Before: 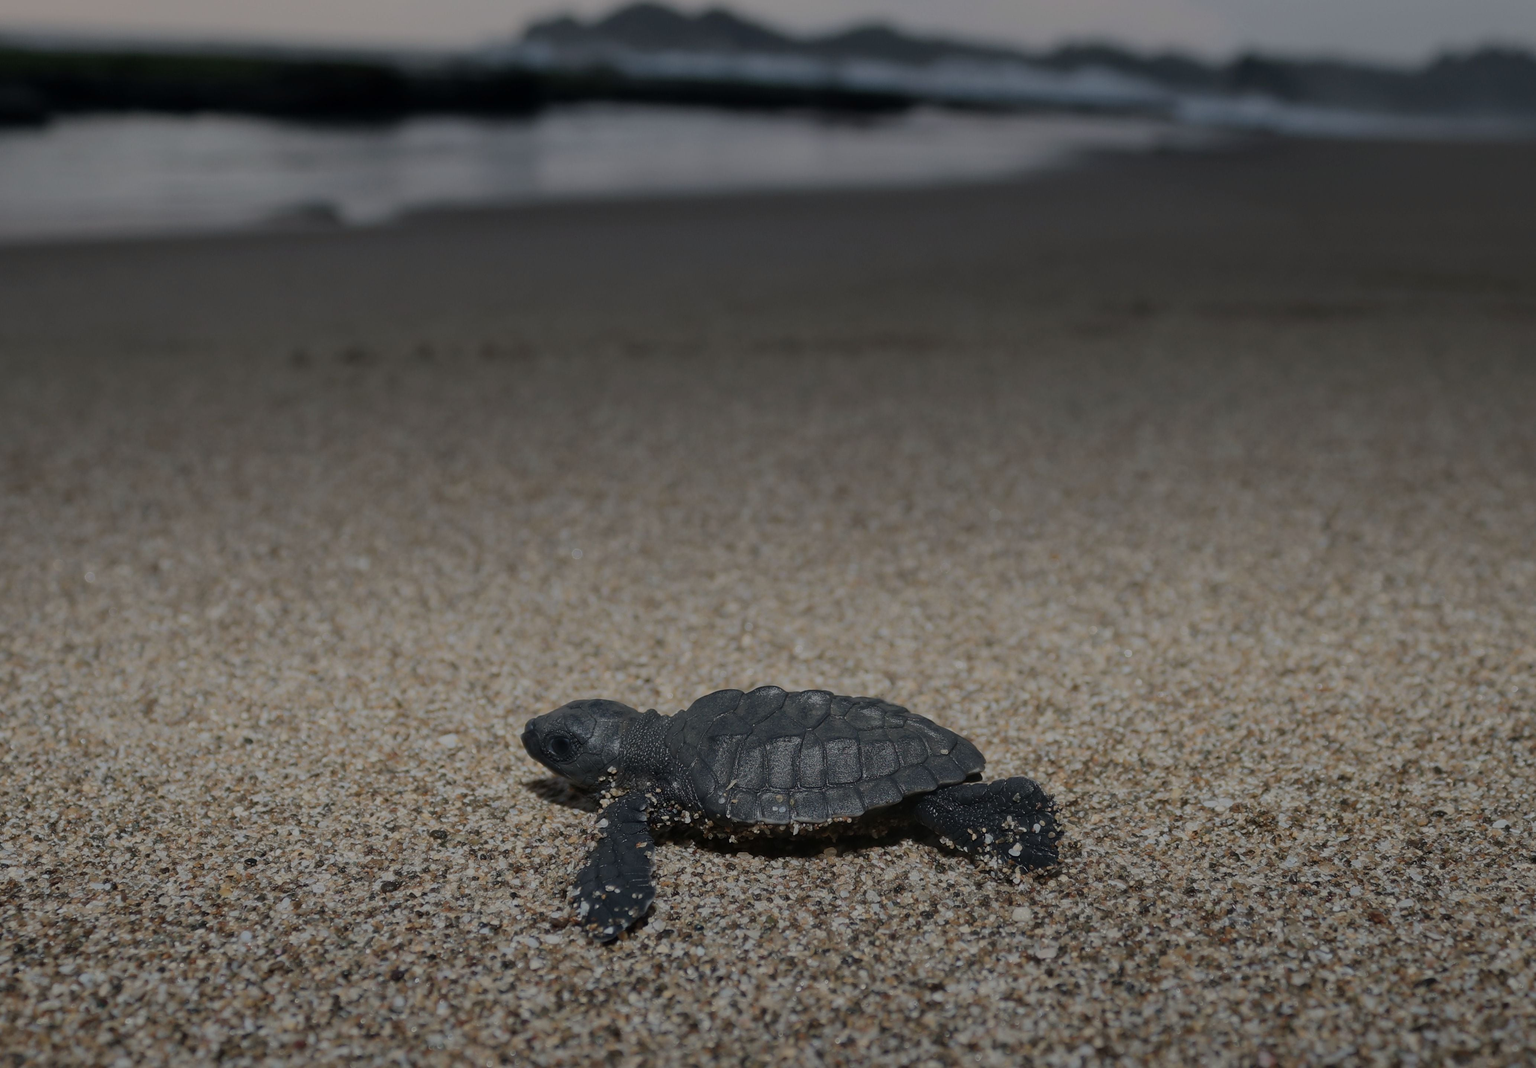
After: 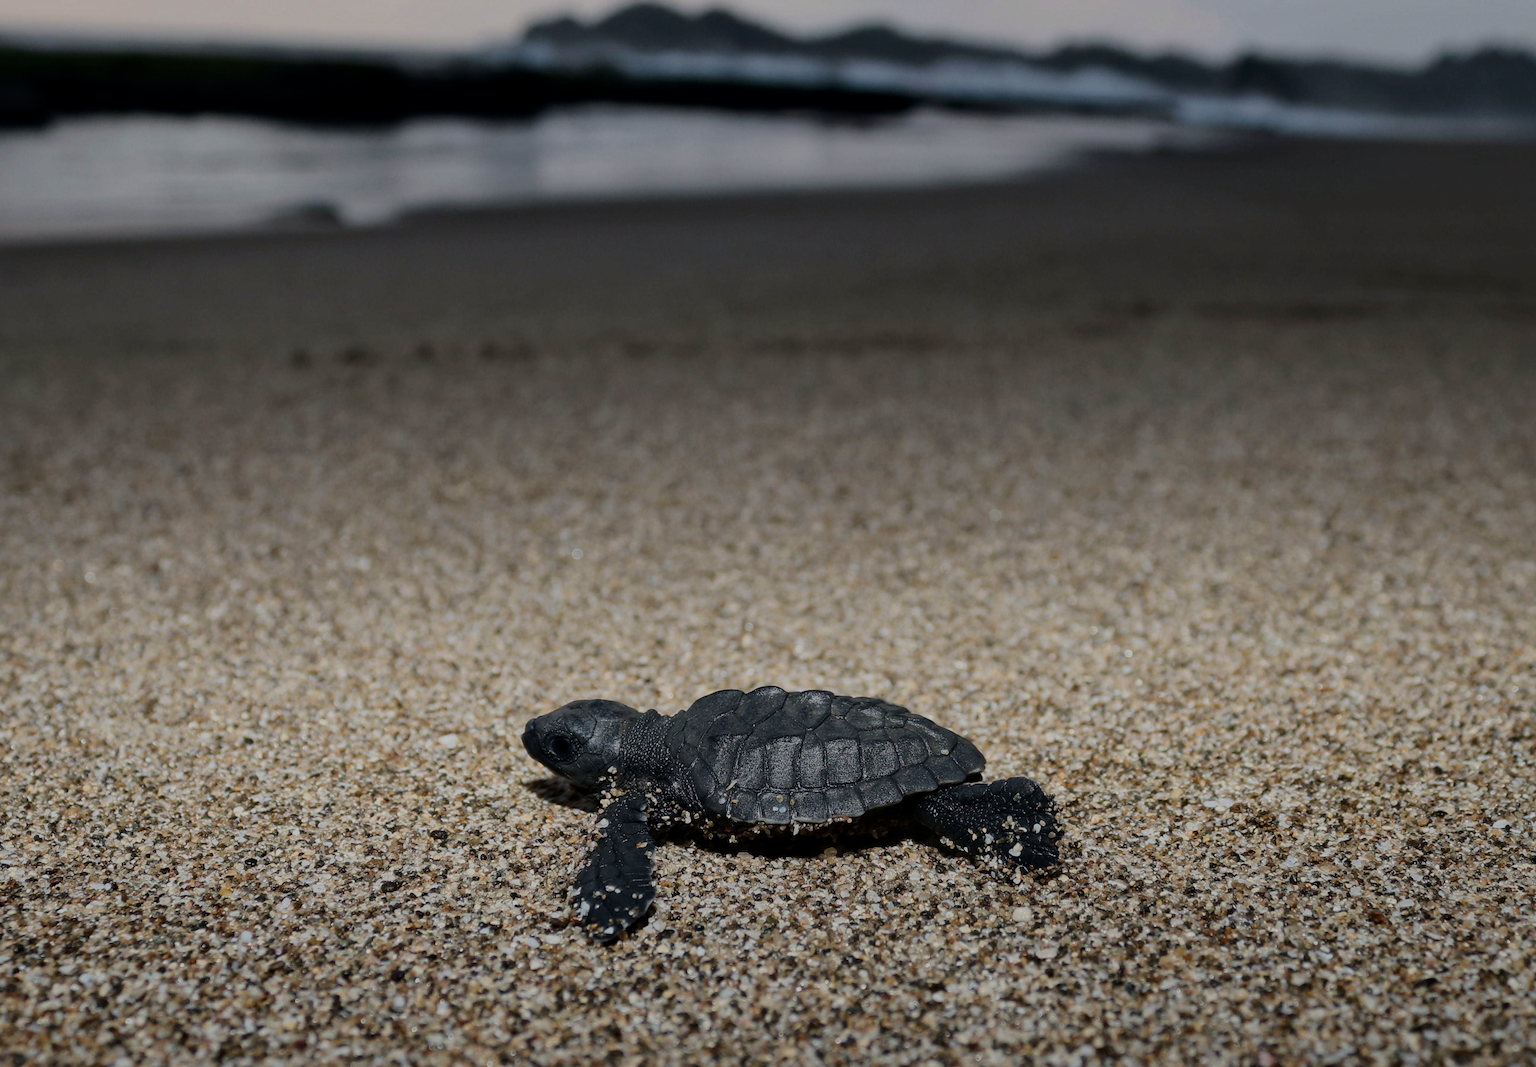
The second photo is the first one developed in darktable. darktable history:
tone curve: curves: ch0 [(0, 0) (0.091, 0.077) (0.389, 0.458) (0.745, 0.82) (0.856, 0.899) (0.92, 0.938) (1, 0.973)]; ch1 [(0, 0) (0.437, 0.404) (0.5, 0.5) (0.529, 0.55) (0.58, 0.6) (0.616, 0.649) (1, 1)]; ch2 [(0, 0) (0.442, 0.415) (0.5, 0.5) (0.535, 0.557) (0.585, 0.62) (1, 1)]
local contrast: mode bilateral grid, contrast 21, coarseness 50, detail 119%, midtone range 0.2
color balance rgb: power › luminance -14.821%, perceptual saturation grading › global saturation 27.574%, perceptual saturation grading › highlights -25.47%, perceptual saturation grading › shadows 24.642%, perceptual brilliance grading › global brilliance 11.417%, global vibrance 9.828%
